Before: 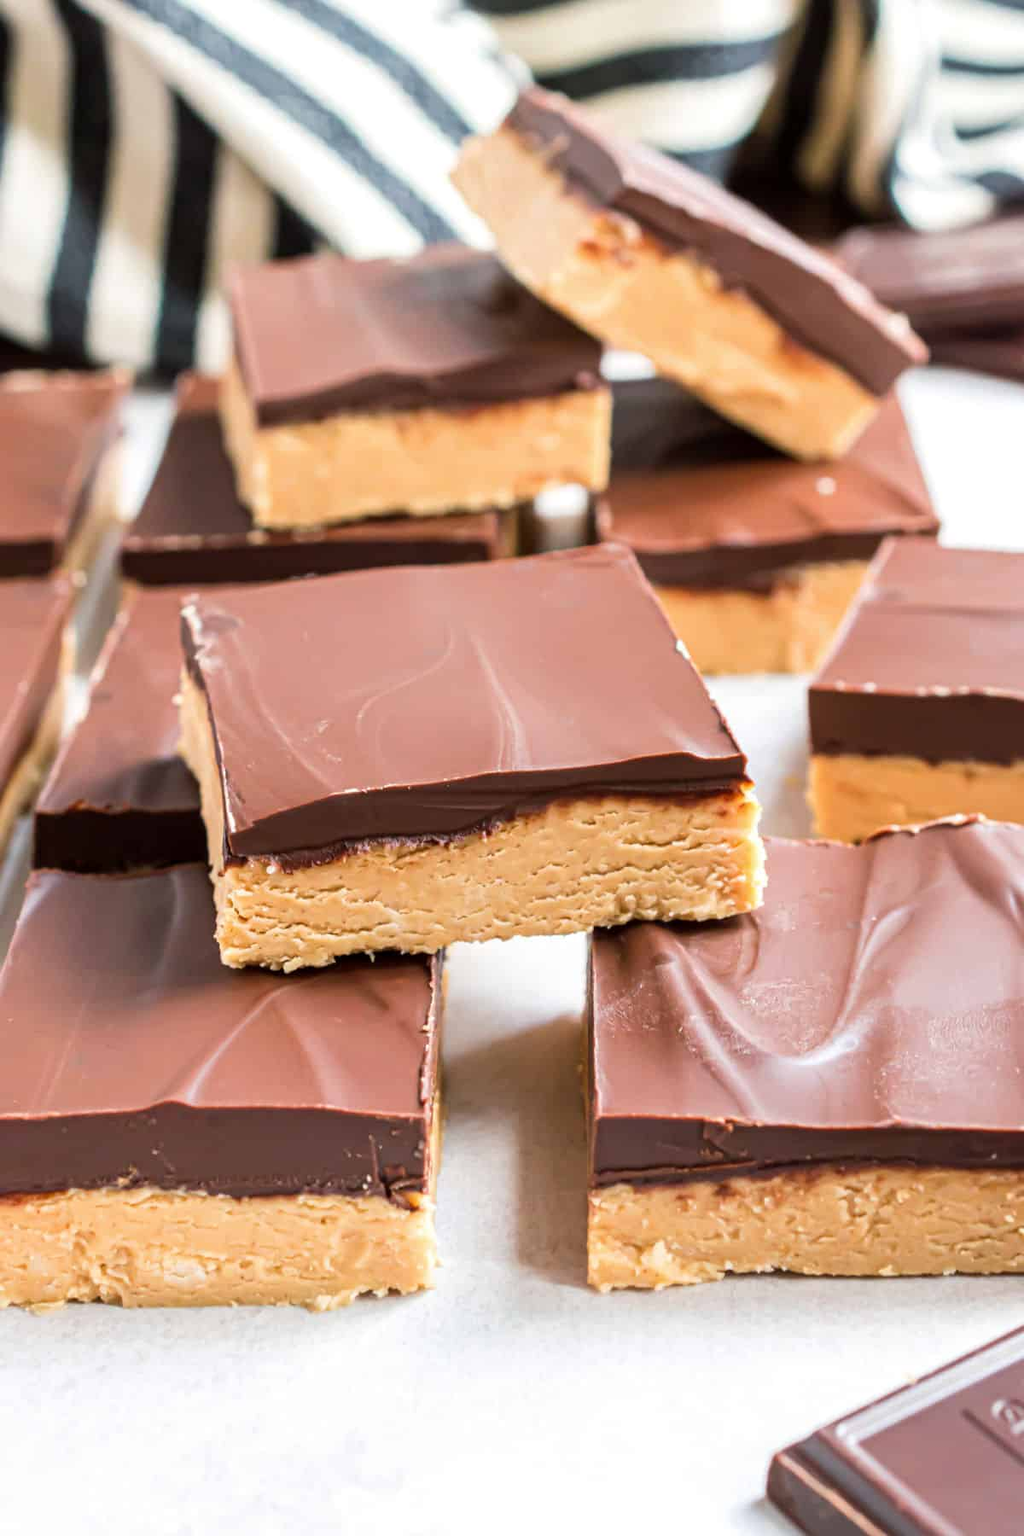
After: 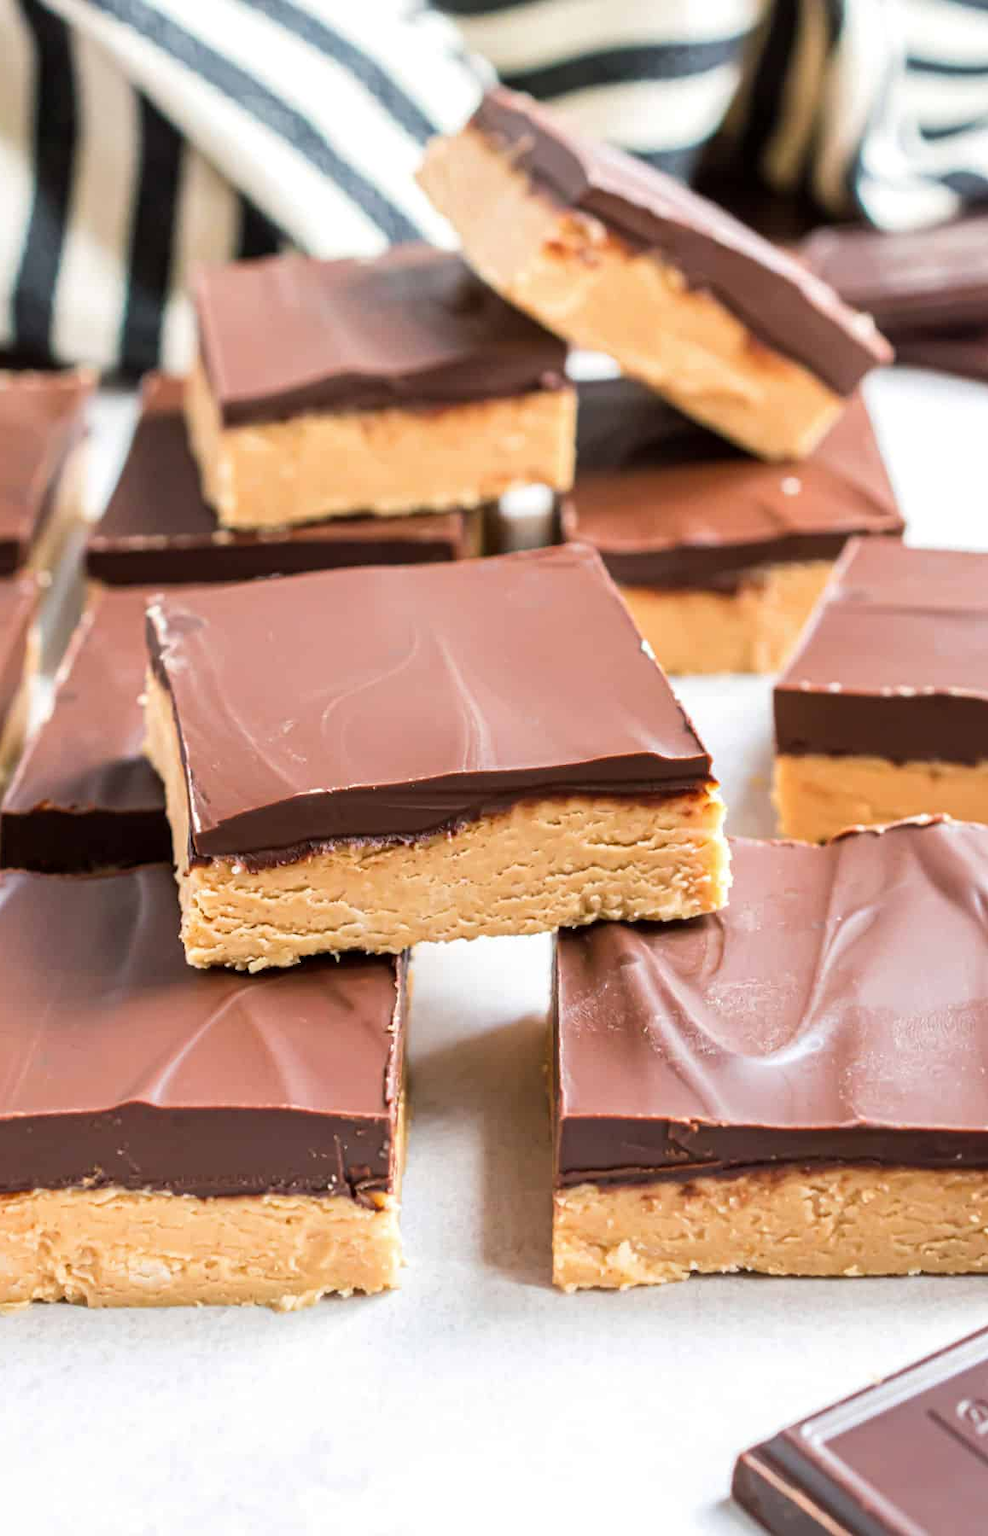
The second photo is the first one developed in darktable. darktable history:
crop and rotate: left 3.495%
